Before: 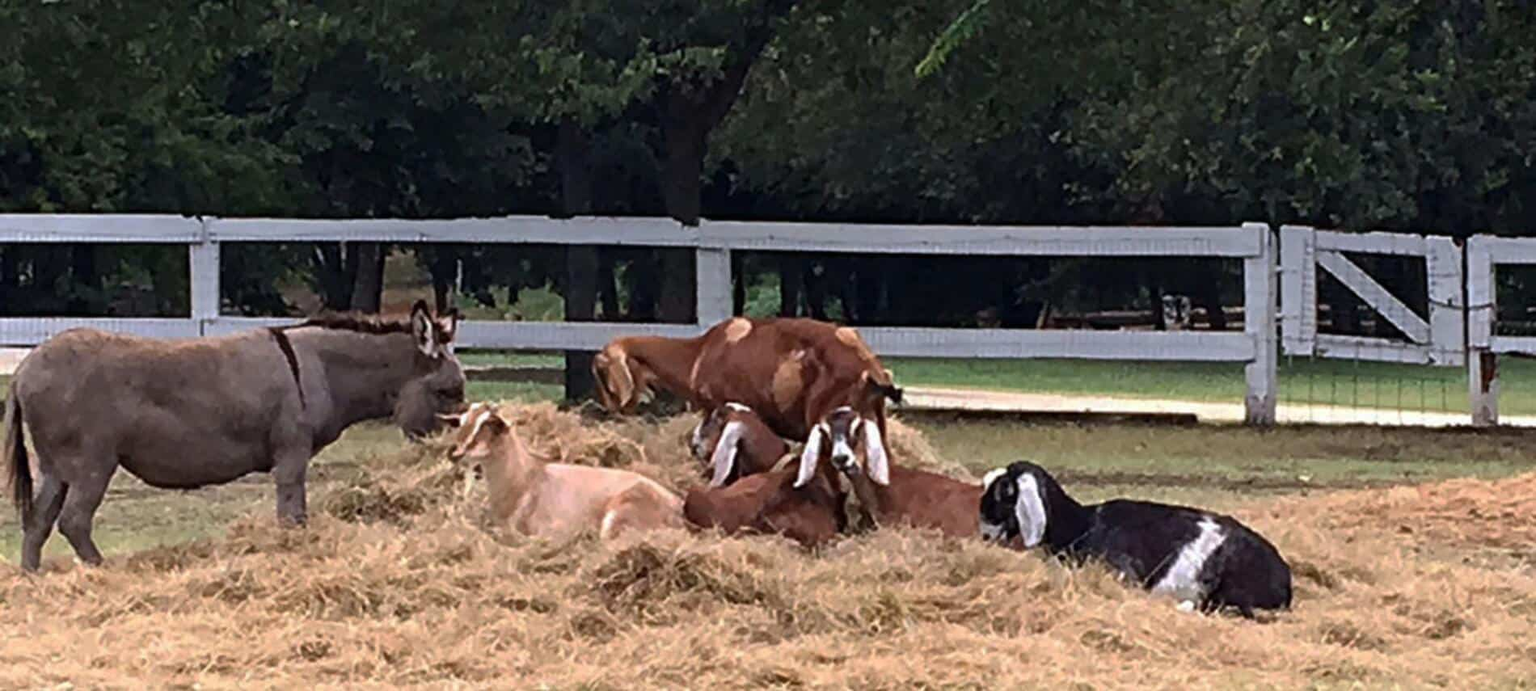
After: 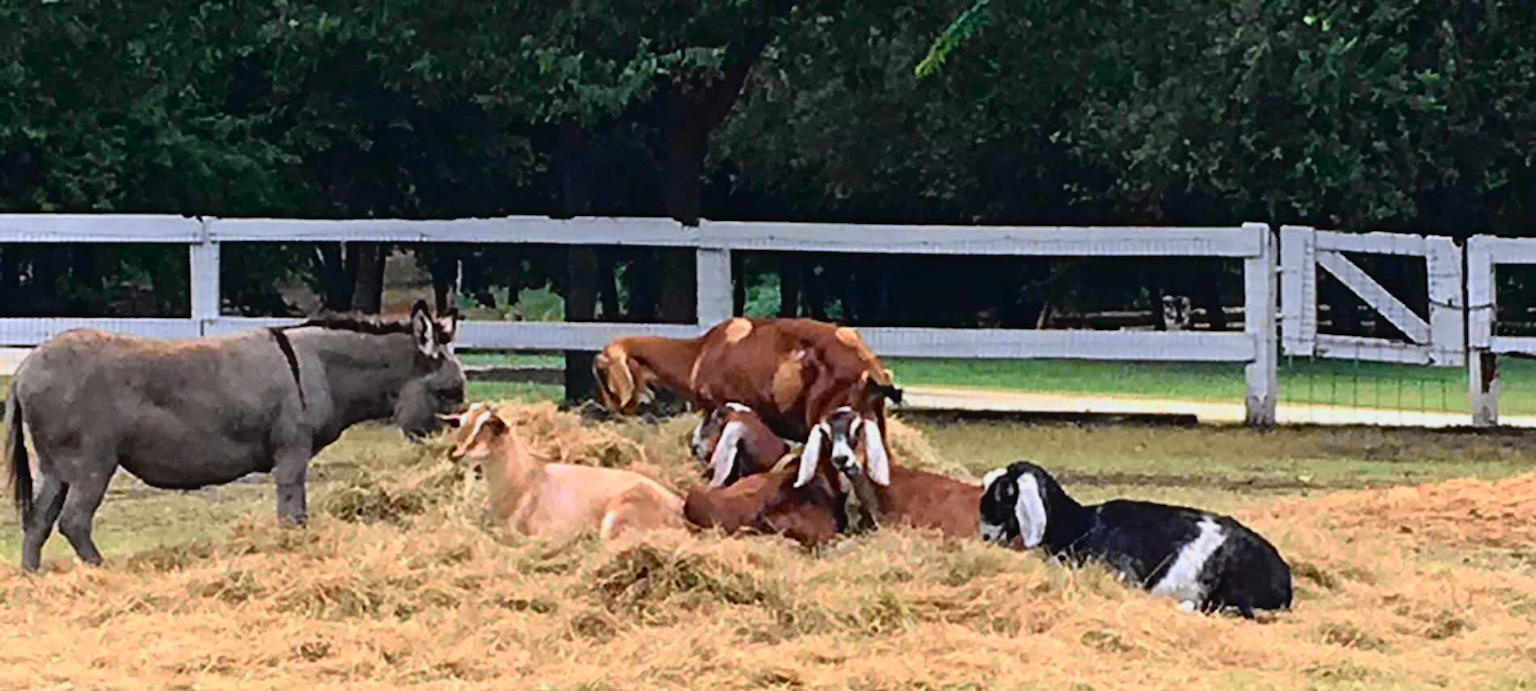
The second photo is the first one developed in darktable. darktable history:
tone curve: curves: ch0 [(0, 0.022) (0.114, 0.088) (0.282, 0.316) (0.446, 0.511) (0.613, 0.693) (0.786, 0.843) (0.999, 0.949)]; ch1 [(0, 0) (0.395, 0.343) (0.463, 0.427) (0.486, 0.474) (0.503, 0.5) (0.535, 0.522) (0.555, 0.566) (0.594, 0.614) (0.755, 0.793) (1, 1)]; ch2 [(0, 0) (0.369, 0.388) (0.449, 0.431) (0.501, 0.5) (0.528, 0.517) (0.561, 0.59) (0.612, 0.646) (0.697, 0.721) (1, 1)], color space Lab, independent channels, preserve colors none
